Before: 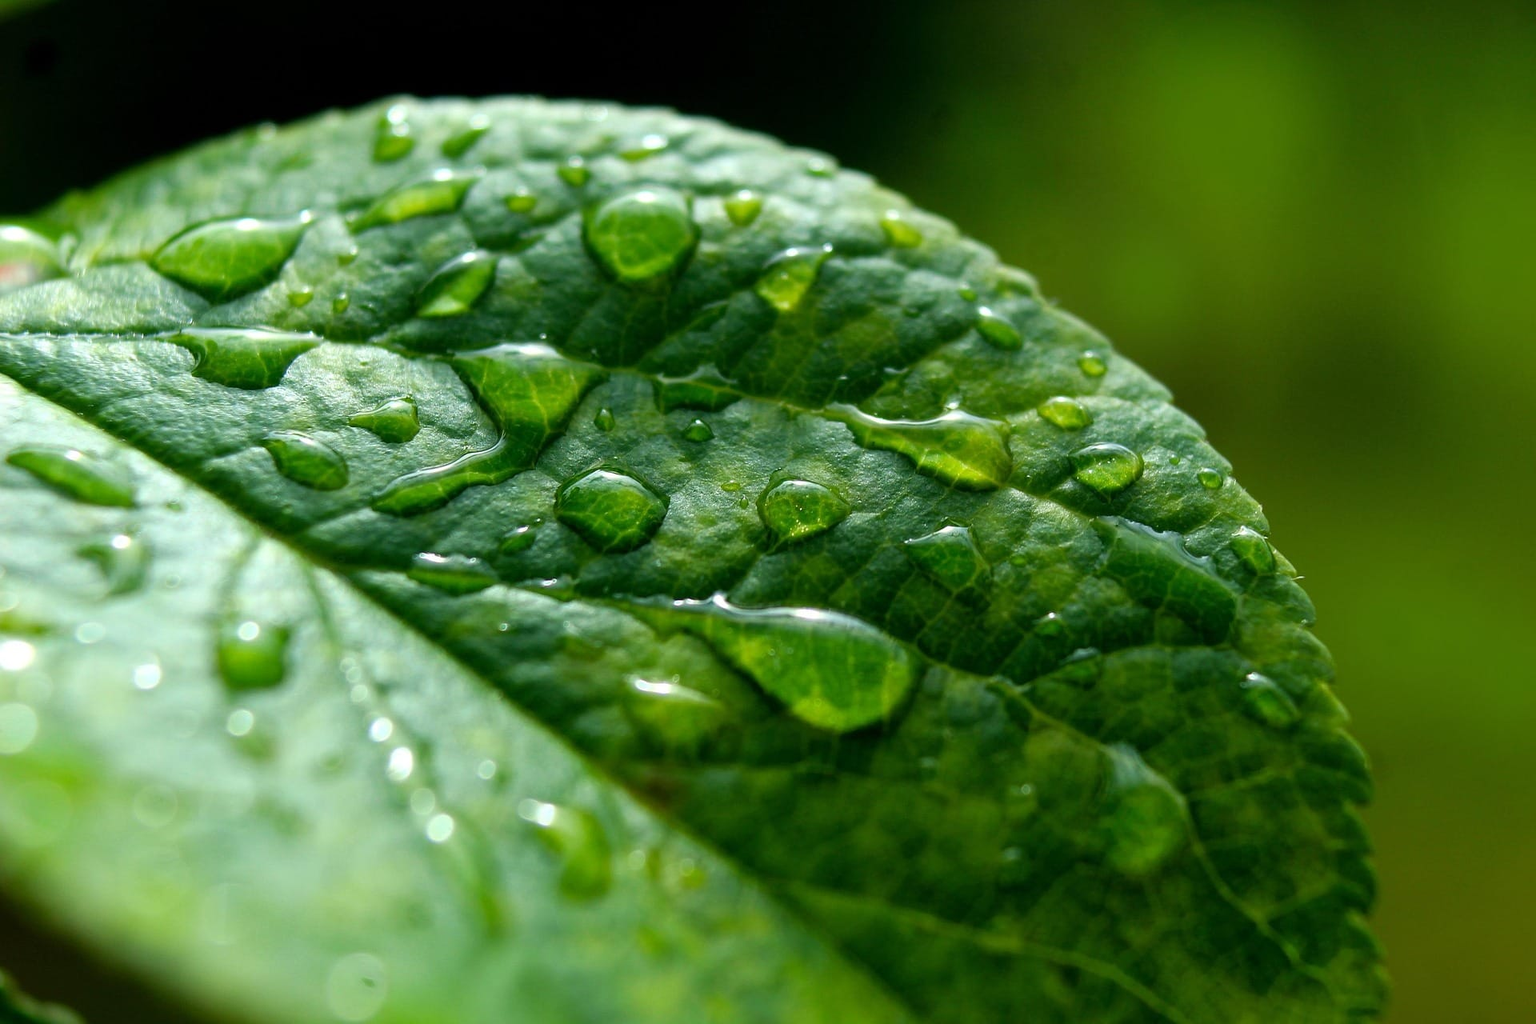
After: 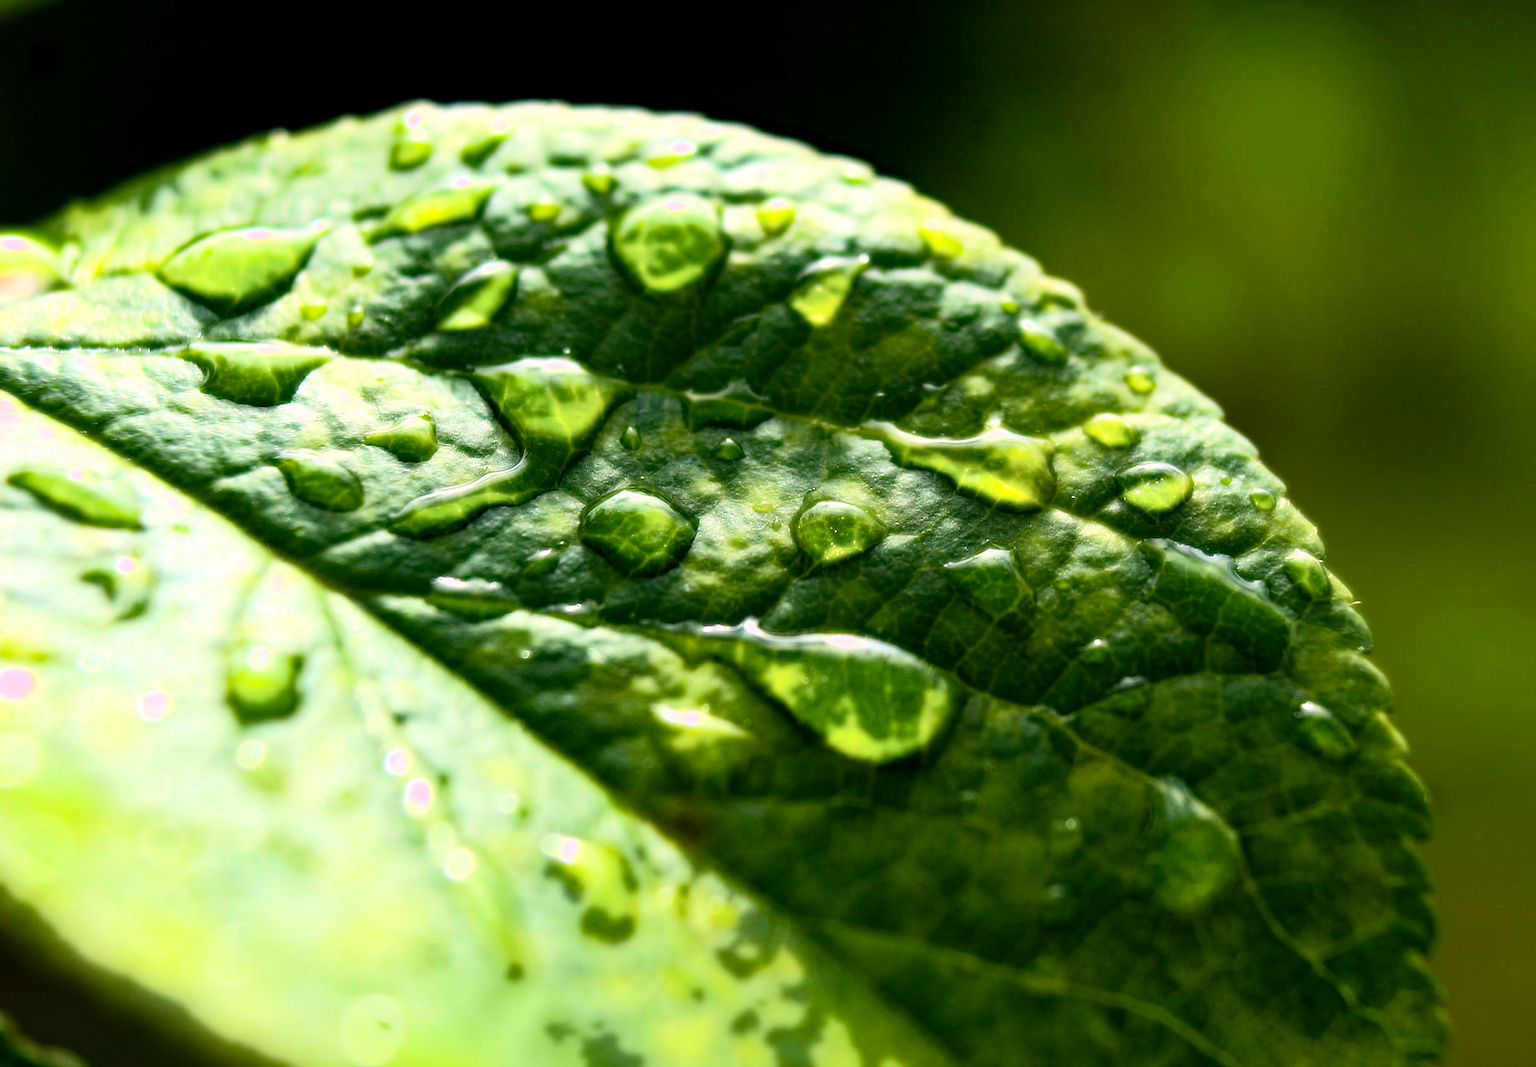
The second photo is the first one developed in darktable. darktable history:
crop: right 4.126%, bottom 0.031%
tone equalizer: -8 EV -0.417 EV, -7 EV -0.389 EV, -6 EV -0.333 EV, -5 EV -0.222 EV, -3 EV 0.222 EV, -2 EV 0.333 EV, -1 EV 0.389 EV, +0 EV 0.417 EV, edges refinement/feathering 500, mask exposure compensation -1.57 EV, preserve details no
bloom: size 0%, threshold 54.82%, strength 8.31%
color correction: highlights a* 14.52, highlights b* 4.84
haze removal: strength 0.5, distance 0.43, compatibility mode true, adaptive false
